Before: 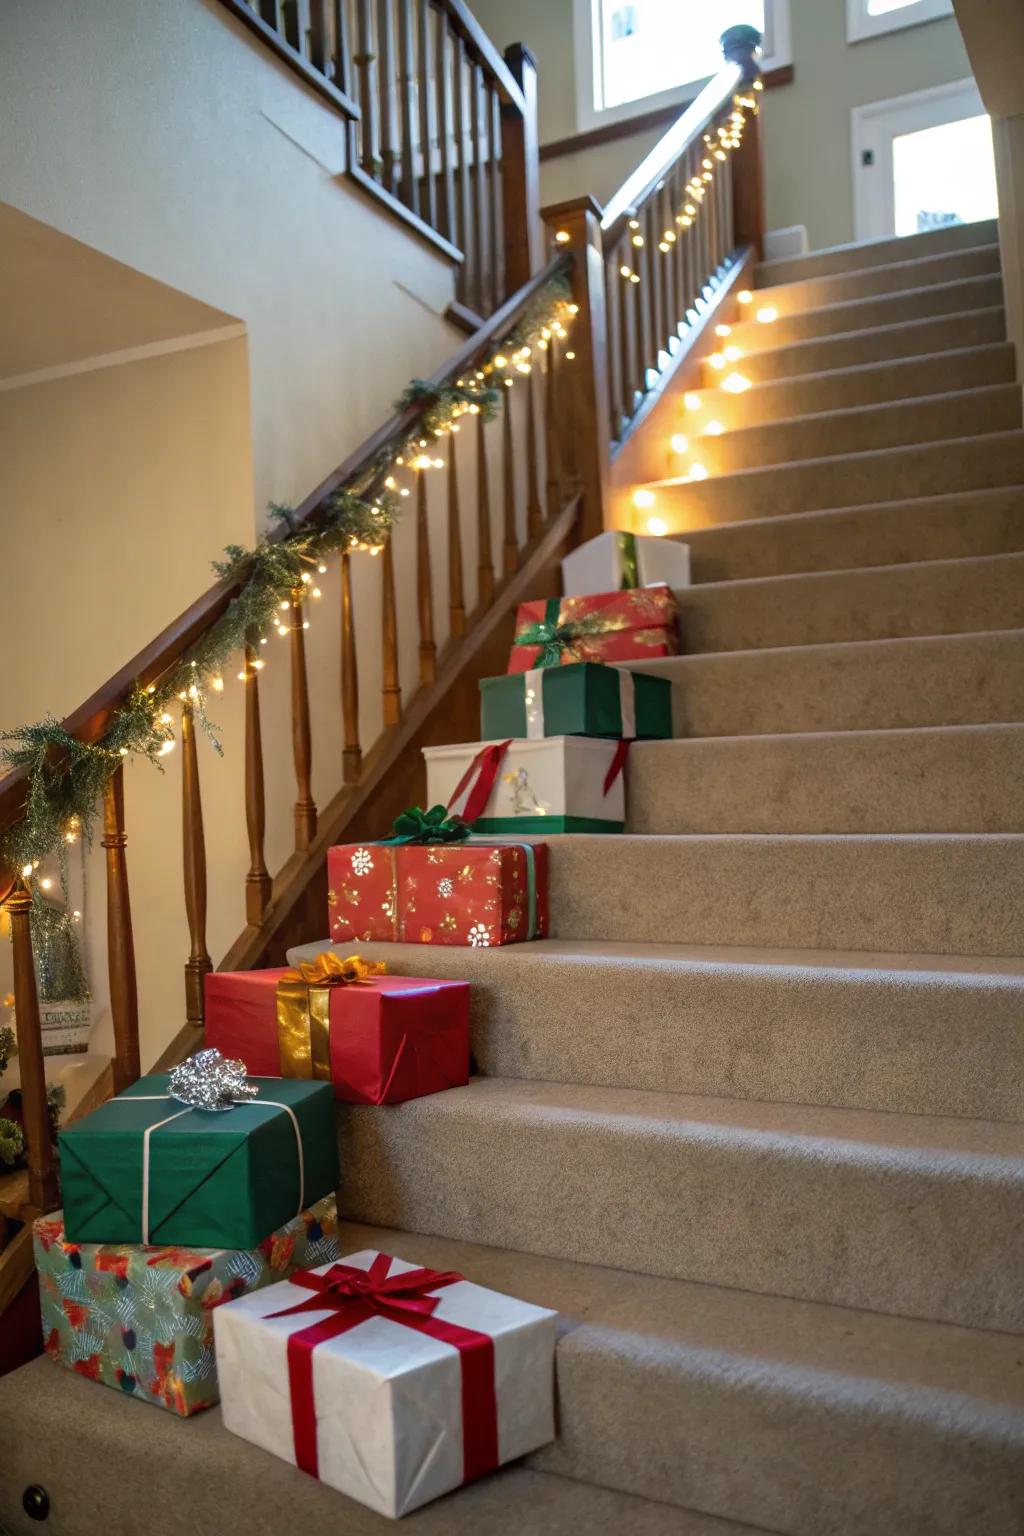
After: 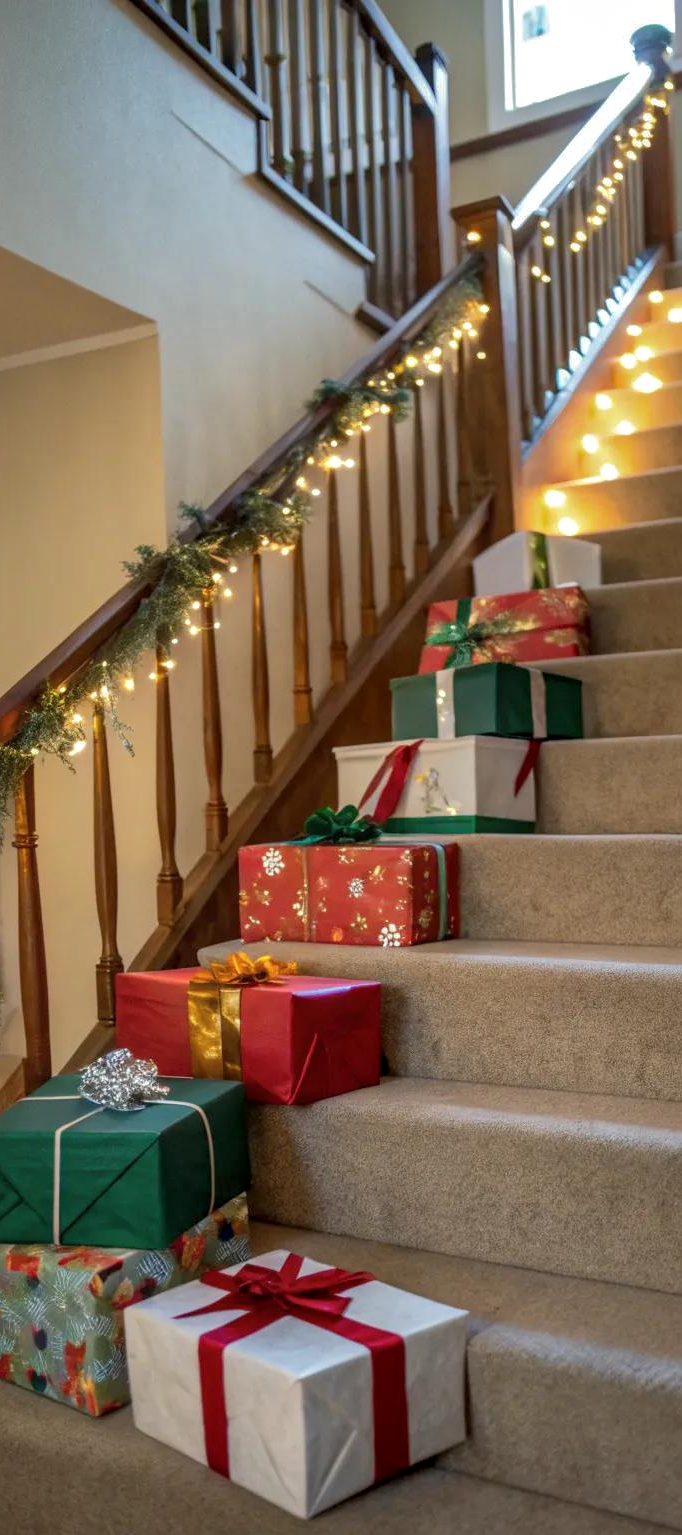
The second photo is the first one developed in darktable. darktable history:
local contrast: on, module defaults
shadows and highlights: shadows 40, highlights -60
crop and rotate: left 8.786%, right 24.548%
